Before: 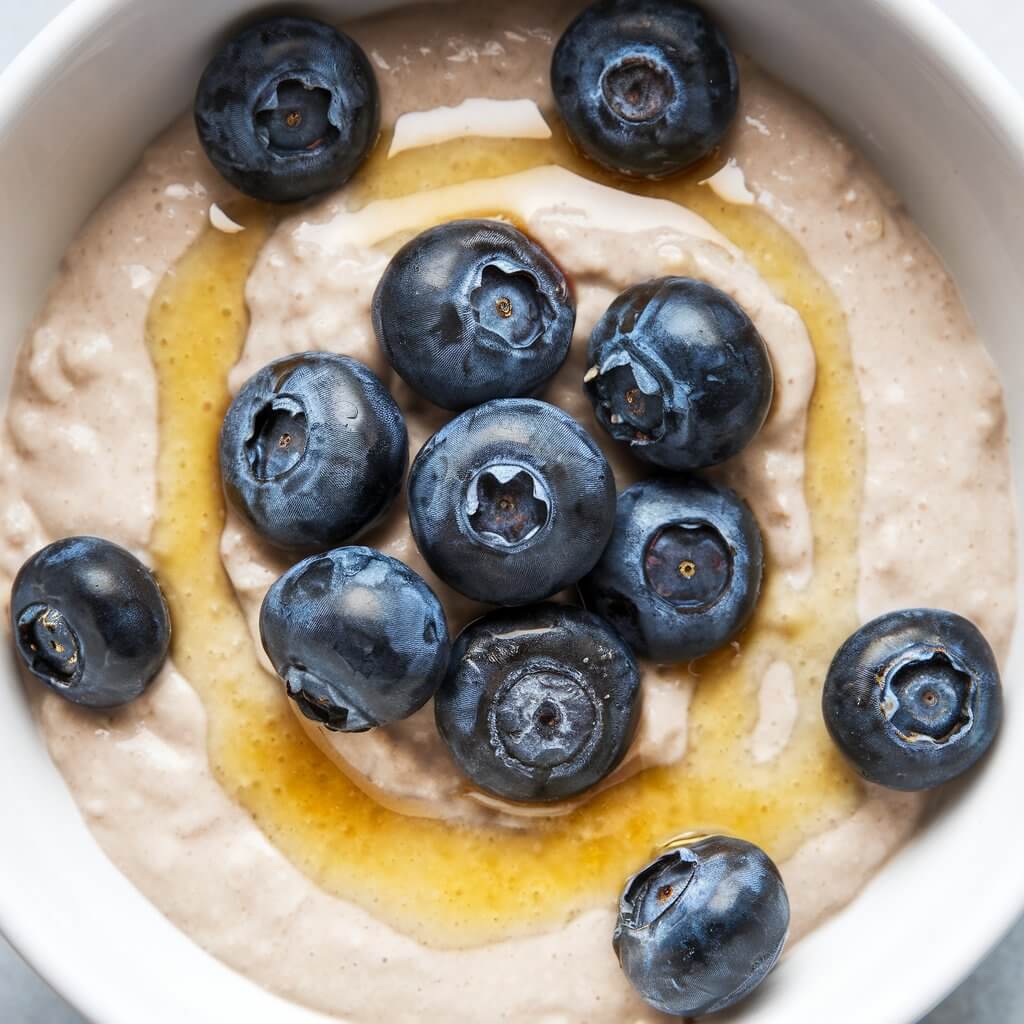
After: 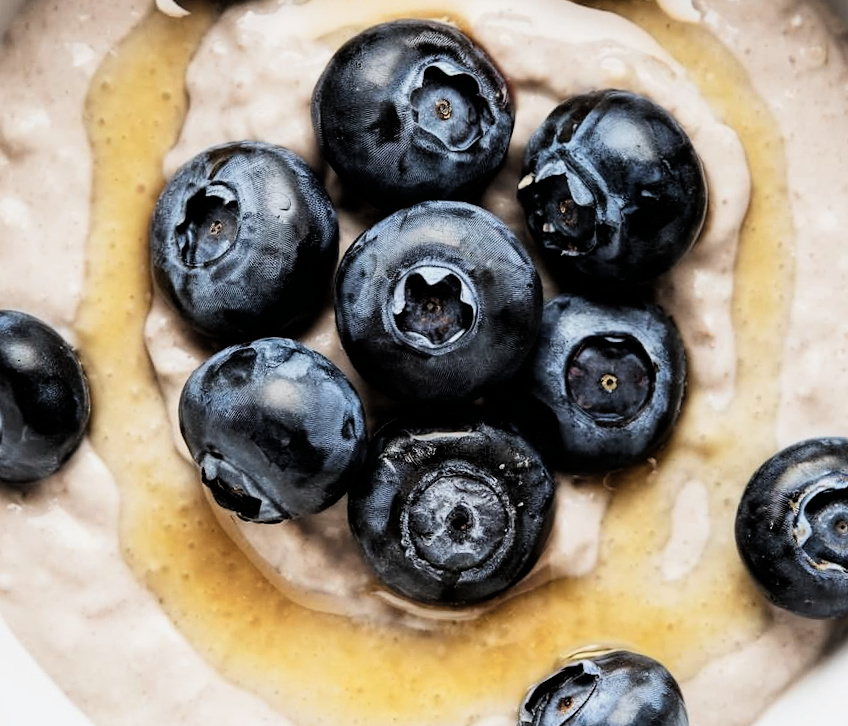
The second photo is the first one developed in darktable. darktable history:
crop and rotate: angle -3.76°, left 9.831%, top 21.171%, right 12.266%, bottom 12.116%
color correction: highlights b* 0.065, saturation 0.779
filmic rgb: black relative exposure -4.03 EV, white relative exposure 2.99 EV, hardness 3.01, contrast 1.412
